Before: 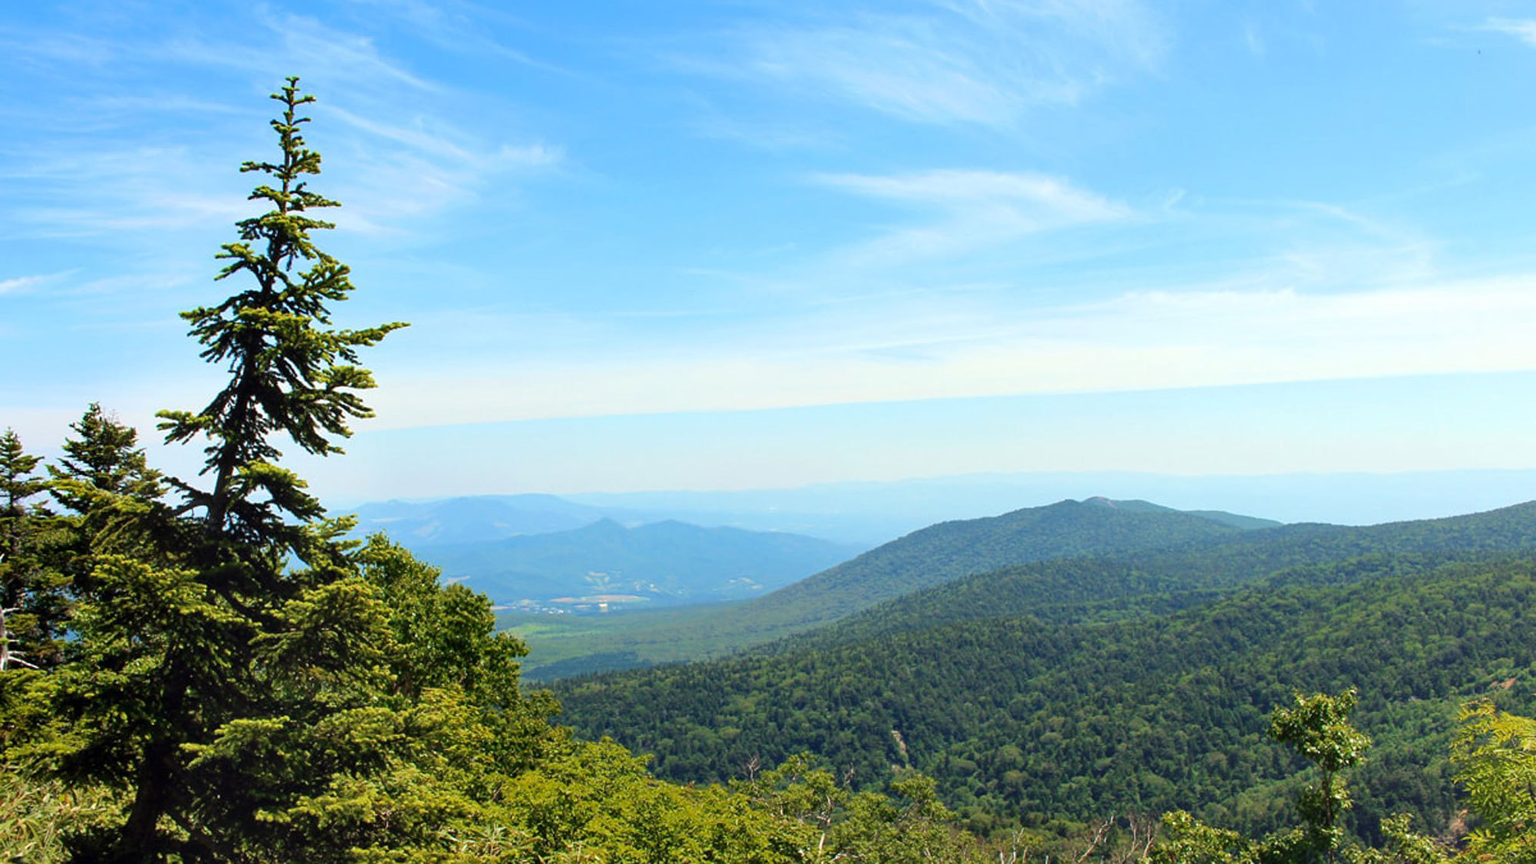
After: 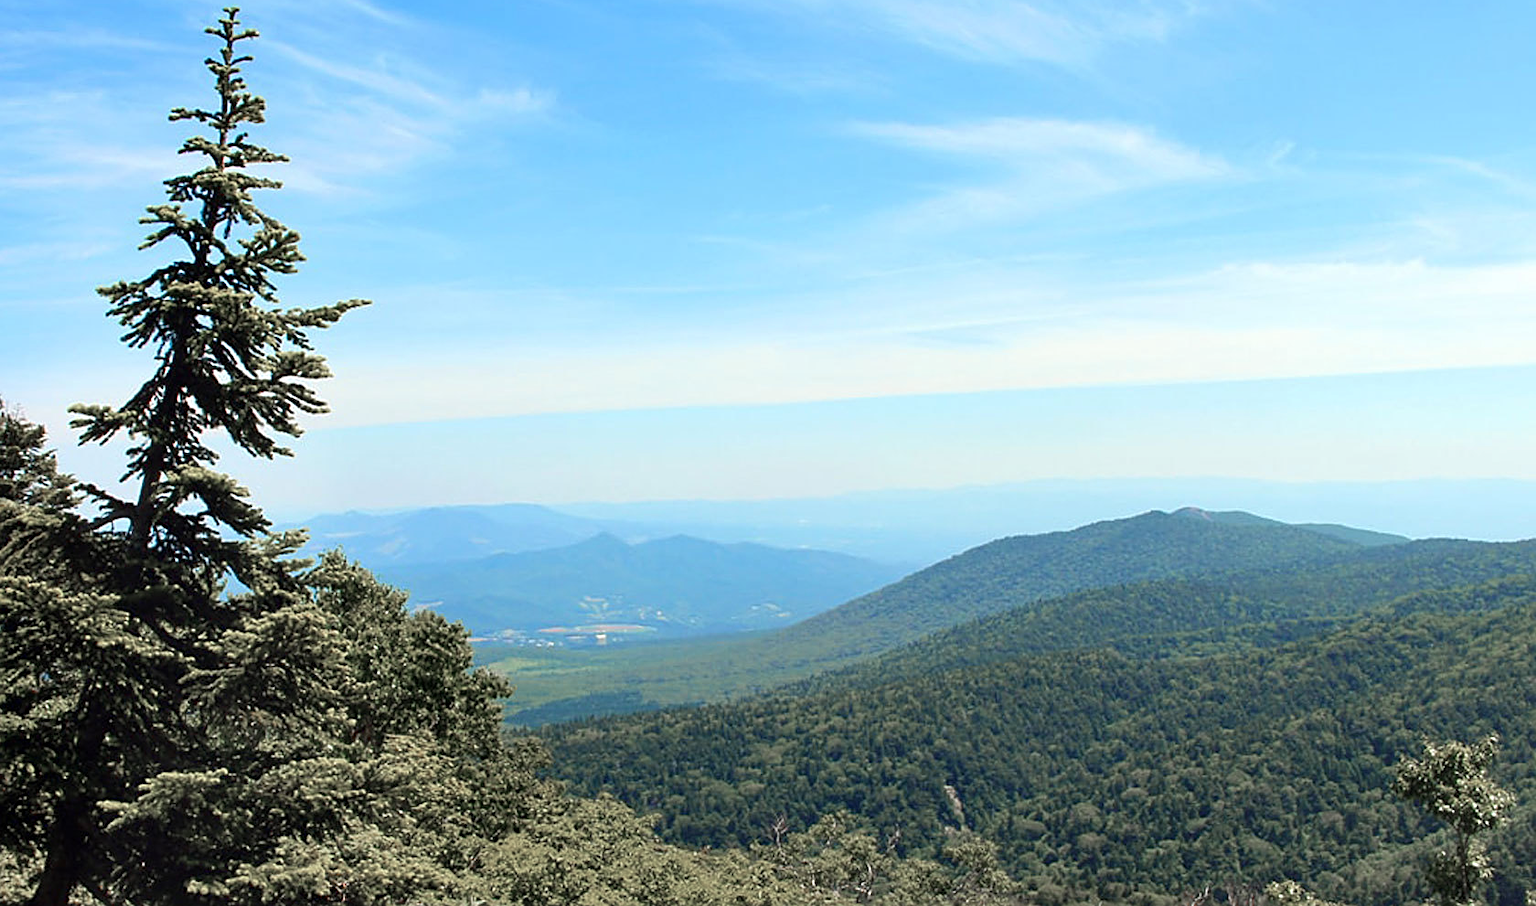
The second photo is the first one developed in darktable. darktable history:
crop: left 6.446%, top 8.188%, right 9.538%, bottom 3.548%
sharpen: on, module defaults
color zones: curves: ch1 [(0, 0.708) (0.088, 0.648) (0.245, 0.187) (0.429, 0.326) (0.571, 0.498) (0.714, 0.5) (0.857, 0.5) (1, 0.708)]
